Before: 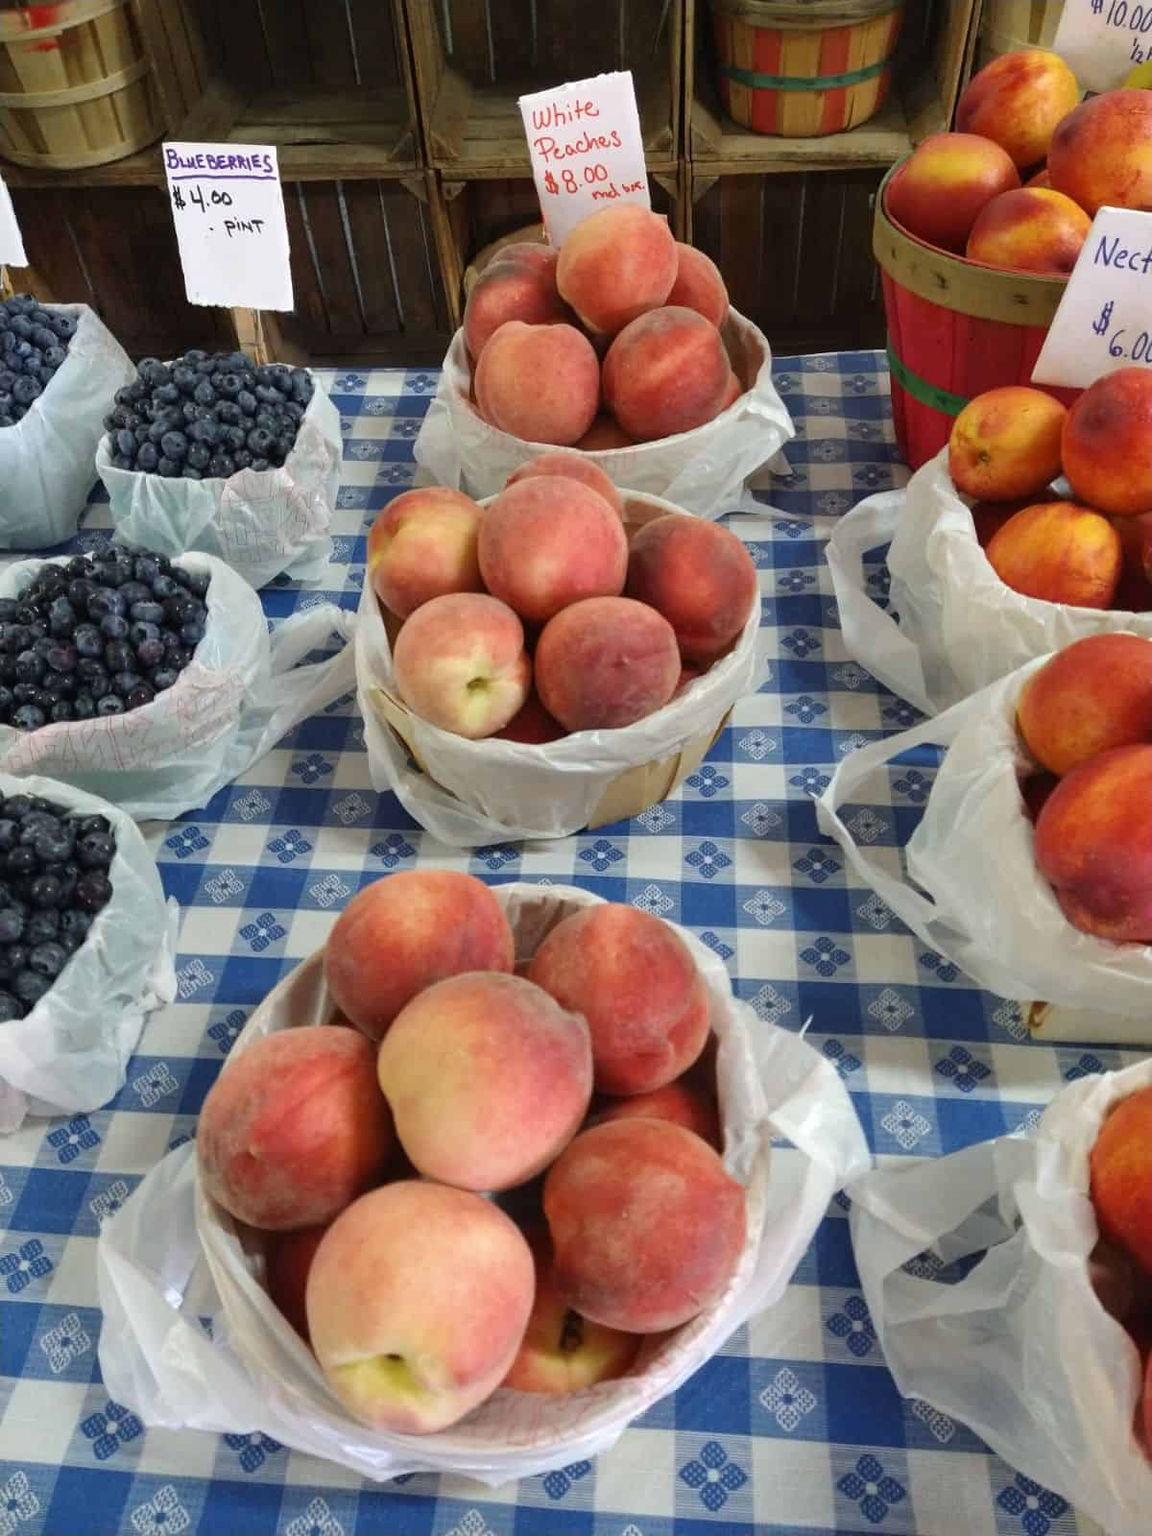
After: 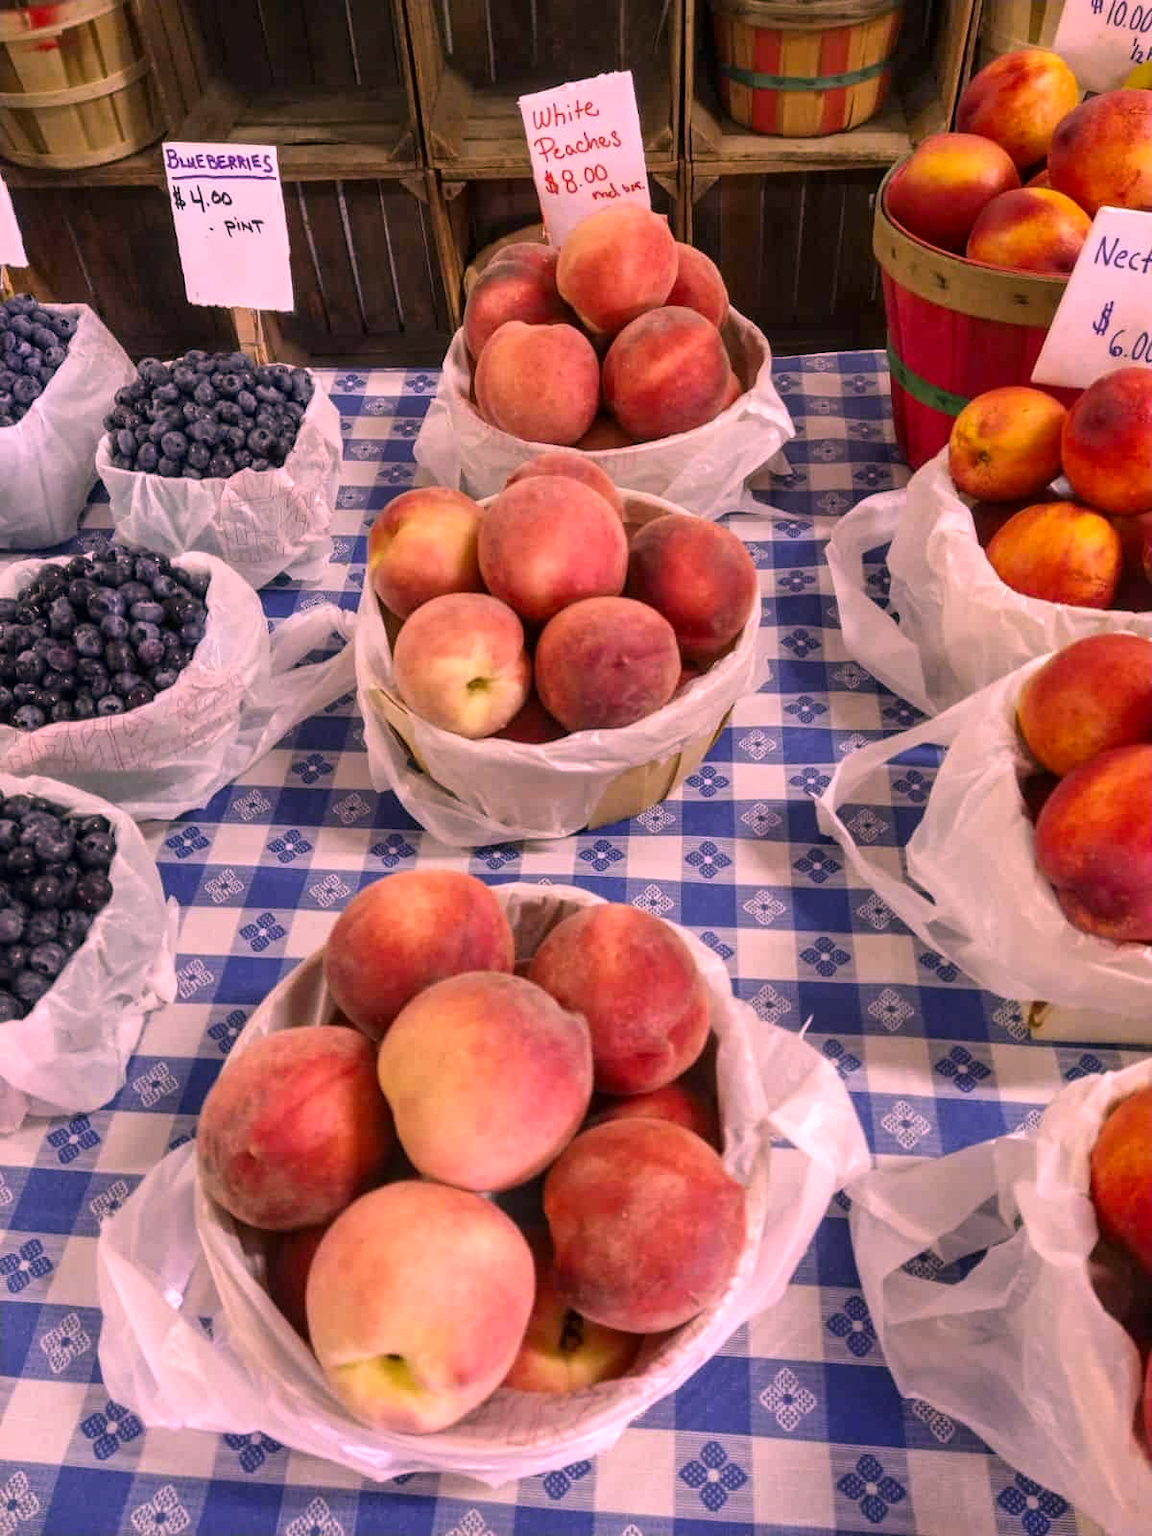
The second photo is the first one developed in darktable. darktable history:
color correction: highlights a* 21.88, highlights b* 22.25
white balance: red 1.042, blue 1.17
local contrast: on, module defaults
